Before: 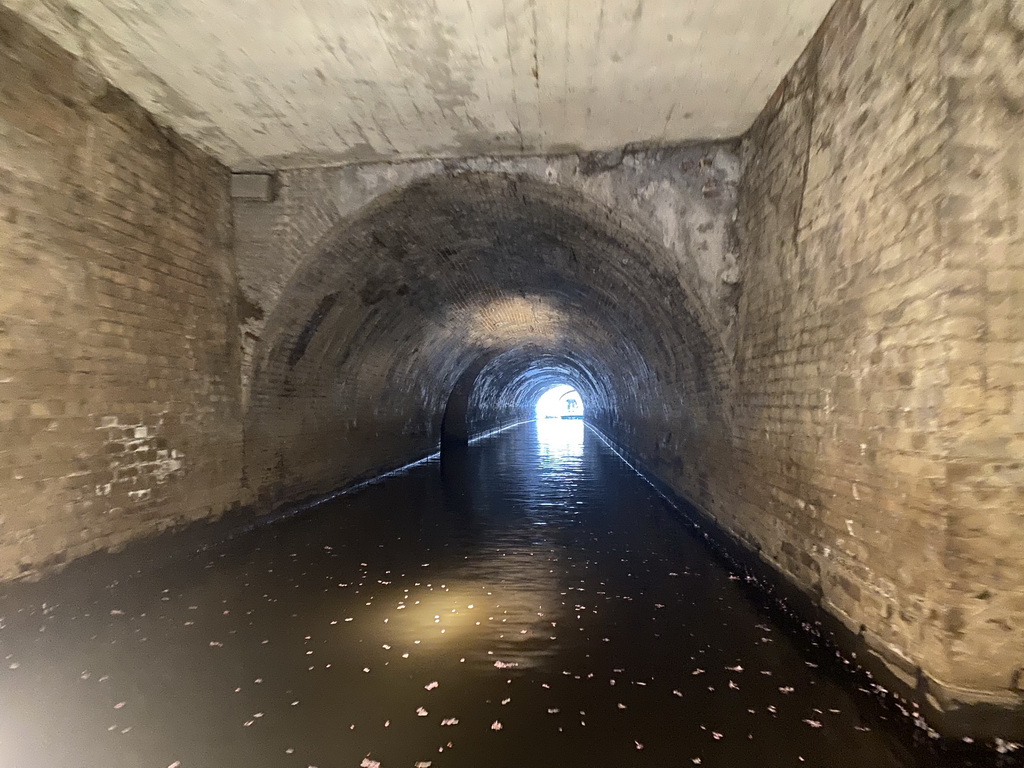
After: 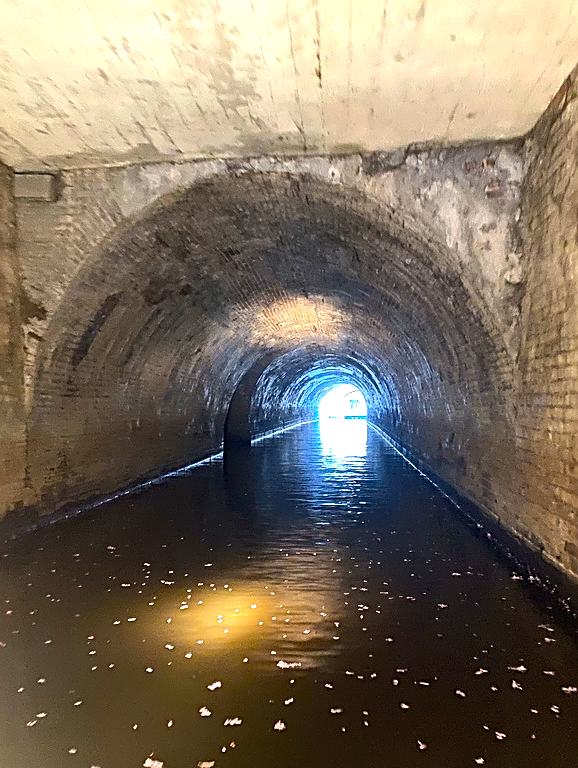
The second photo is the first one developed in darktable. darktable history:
color balance rgb: linear chroma grading › global chroma 14.901%, perceptual saturation grading › global saturation 5.385%, perceptual brilliance grading › global brilliance 29.72%, perceptual brilliance grading › highlights 12.144%, perceptual brilliance grading › mid-tones 23.178%, global vibrance 6.955%, saturation formula JzAzBz (2021)
crop: left 21.281%, right 22.249%
sharpen: on, module defaults
